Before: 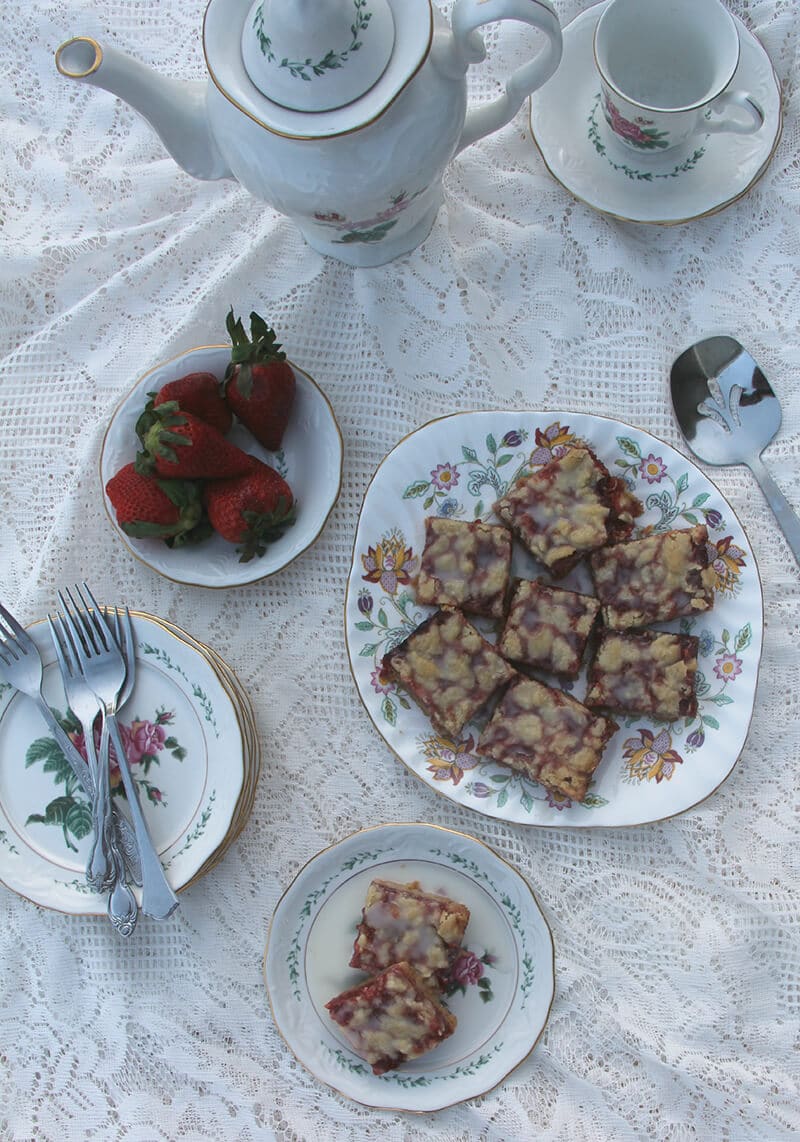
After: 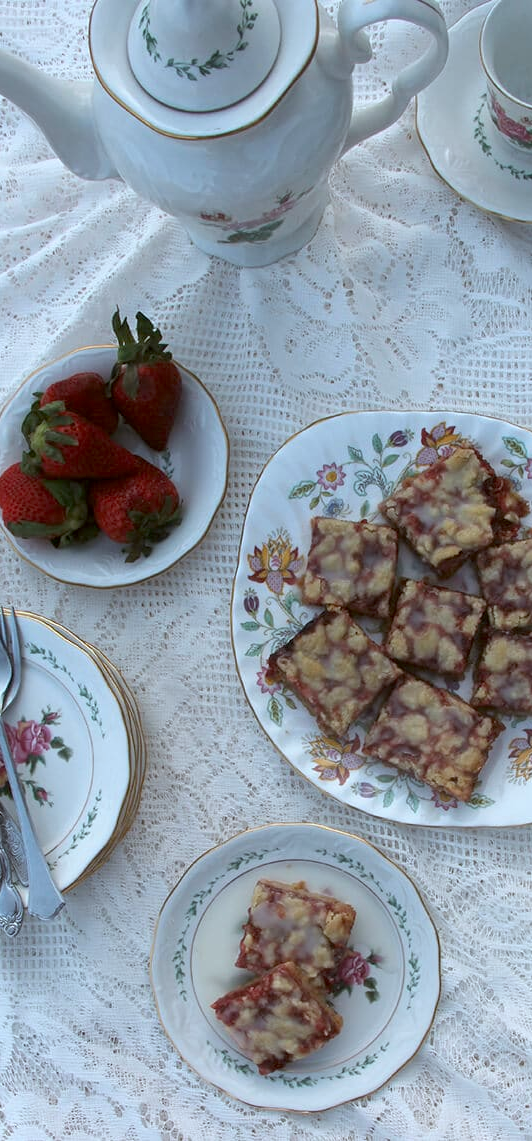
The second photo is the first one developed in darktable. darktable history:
crop and rotate: left 14.33%, right 19.113%
exposure: black level correction 0.008, exposure 0.103 EV, compensate exposure bias true, compensate highlight preservation false
color correction: highlights a* -3.37, highlights b* -6.15, shadows a* 3.09, shadows b* 5.27
